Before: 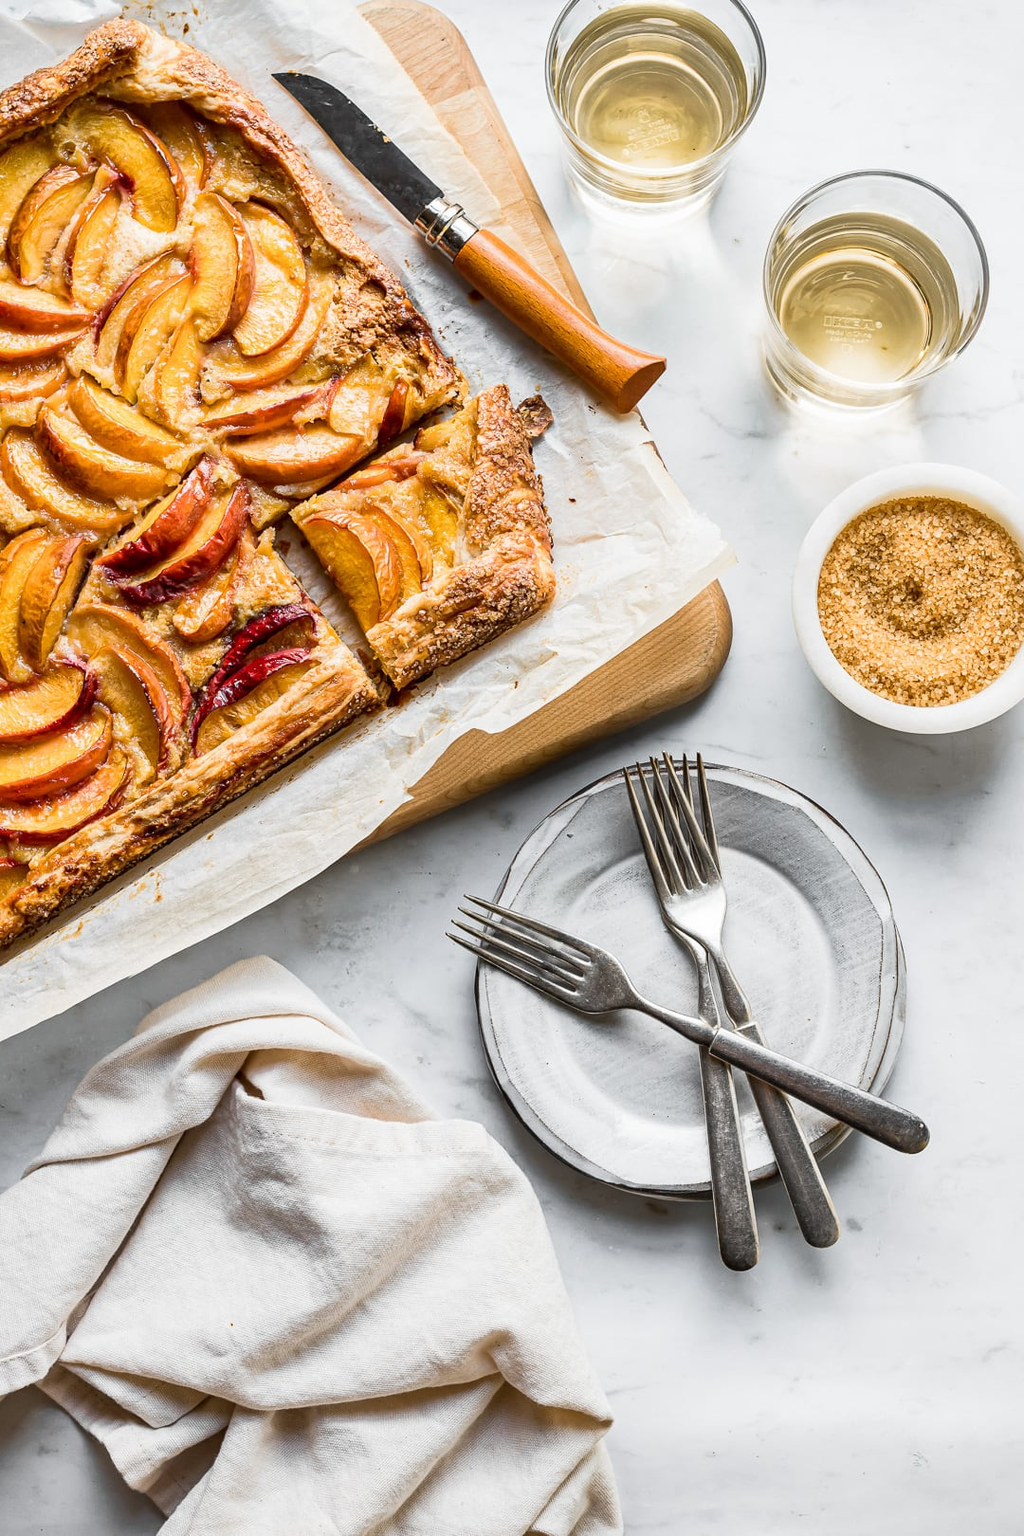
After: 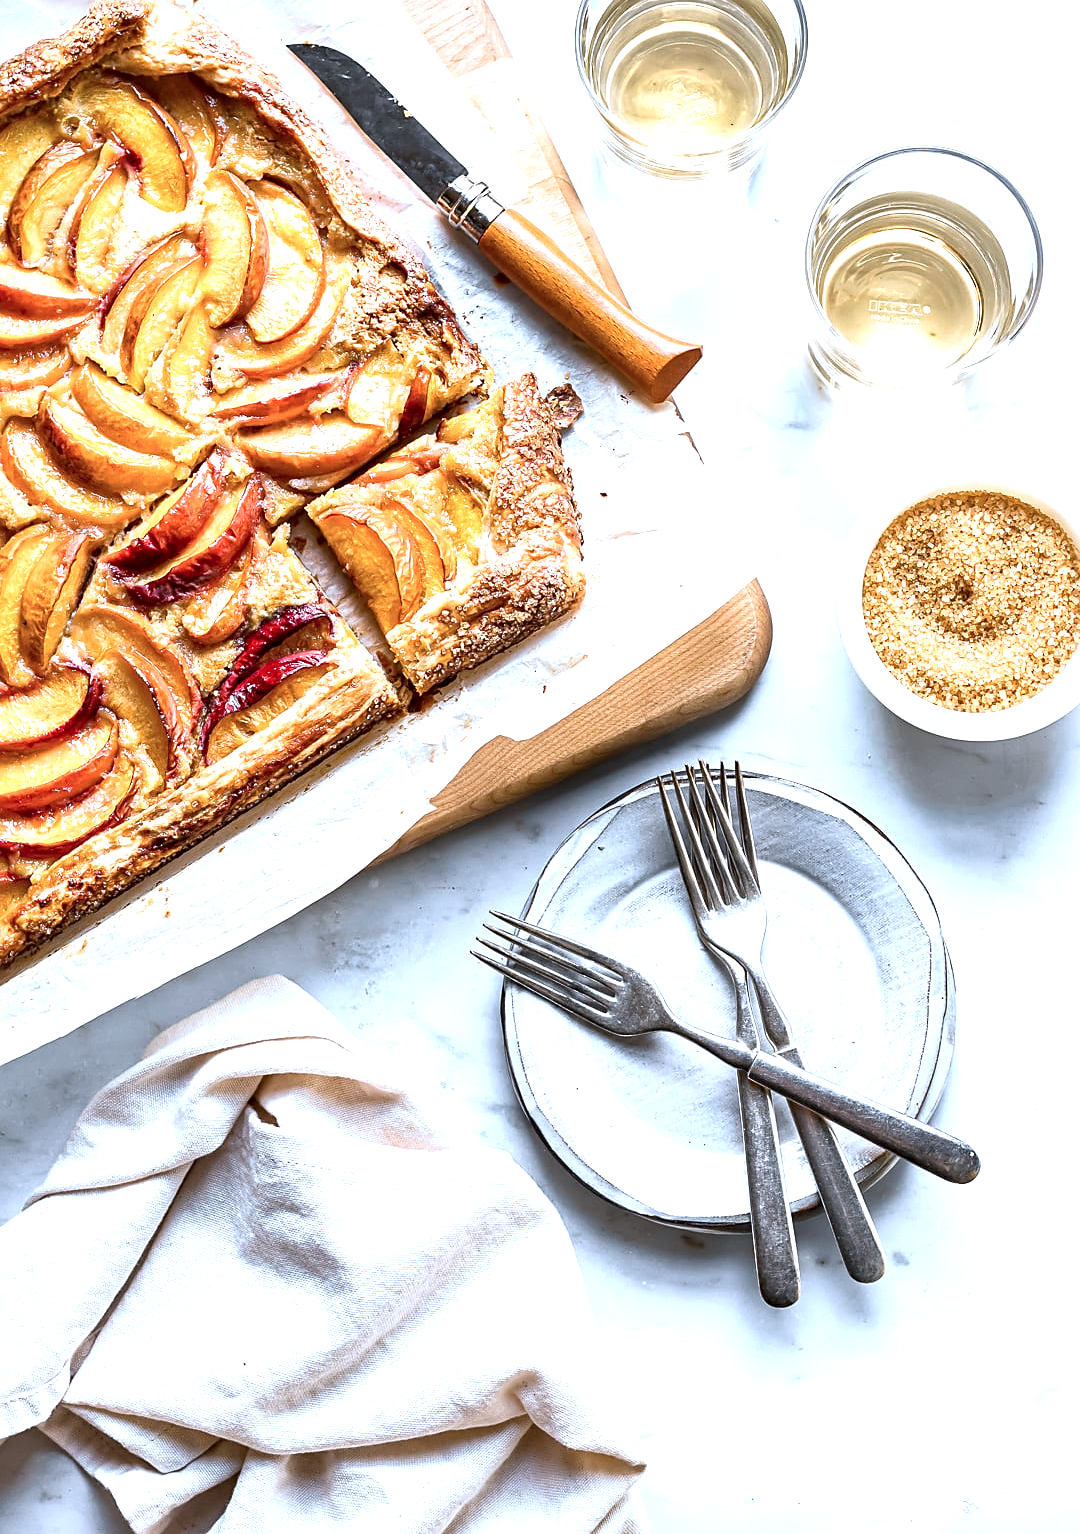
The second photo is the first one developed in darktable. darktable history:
contrast brightness saturation: contrast 0.047
crop and rotate: top 2.077%, bottom 3.23%
sharpen: radius 1.83, amount 0.391, threshold 1.683
exposure: black level correction 0, exposure 0.701 EV, compensate highlight preservation false
local contrast: highlights 105%, shadows 103%, detail 120%, midtone range 0.2
color correction: highlights a* -1.91, highlights b* -18.11
